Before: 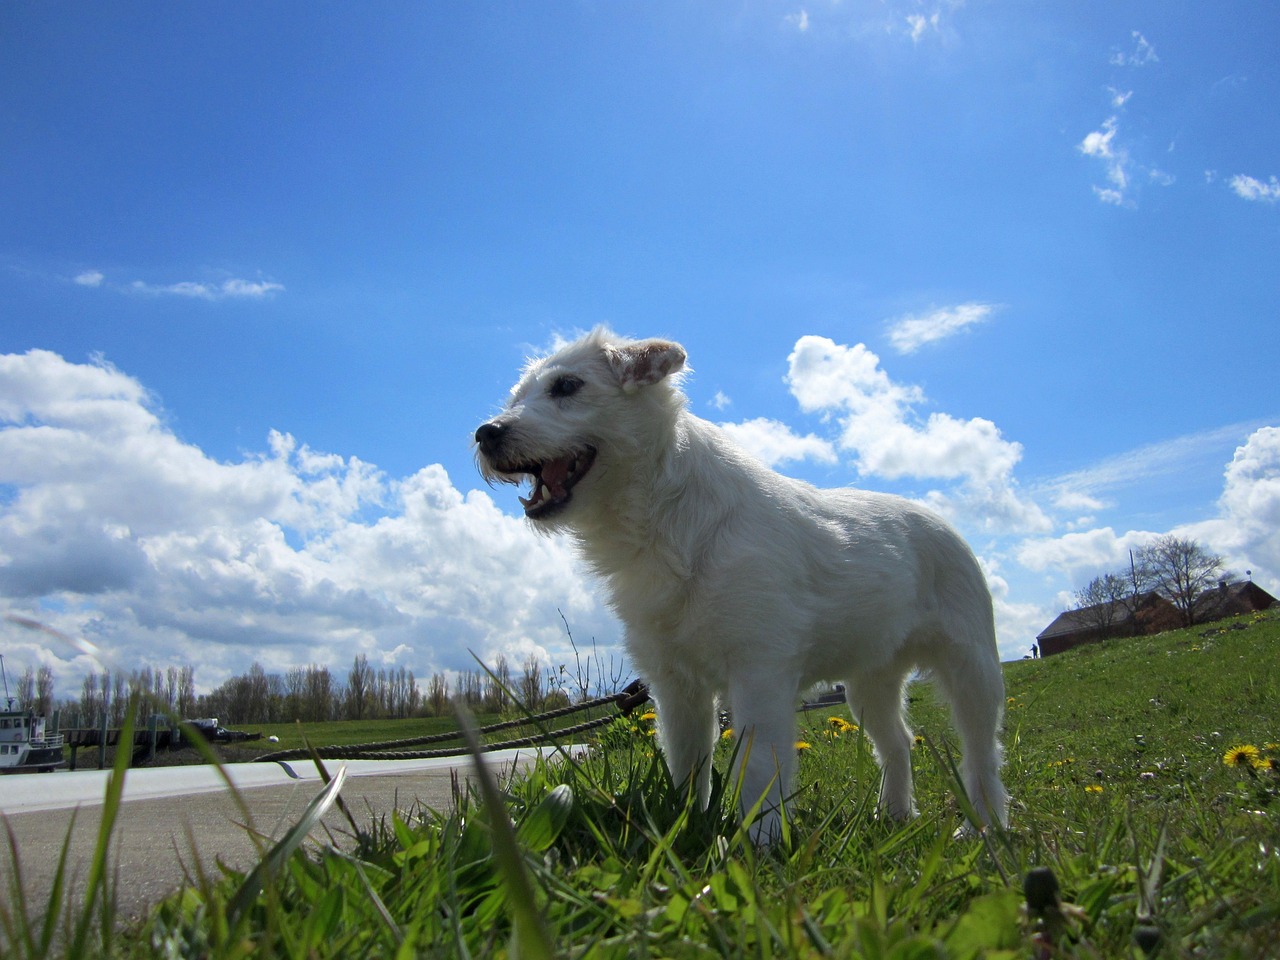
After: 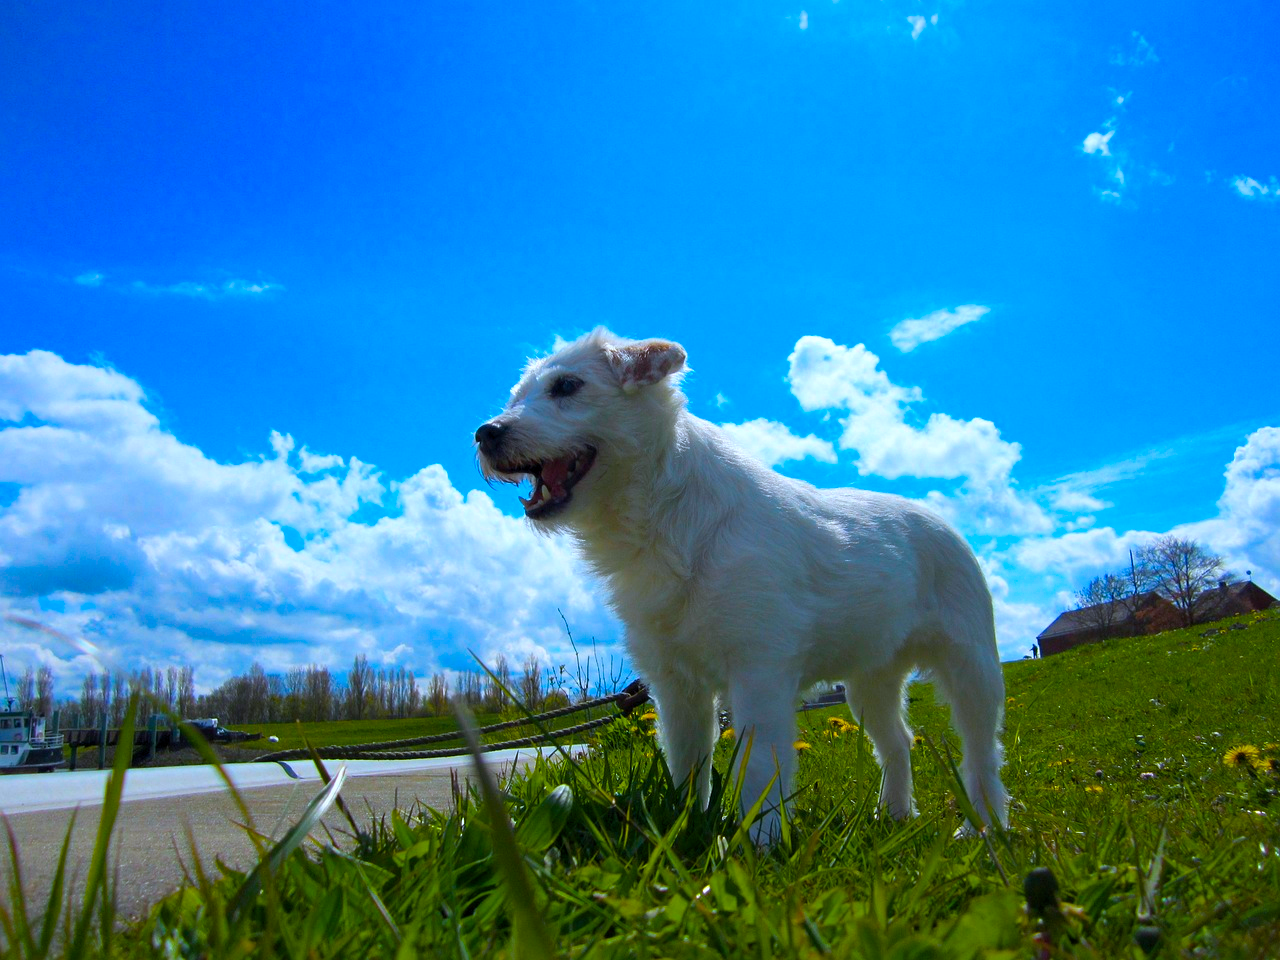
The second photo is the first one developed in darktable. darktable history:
color correction: highlights a* -2.13, highlights b* -18.32
color balance rgb: perceptual saturation grading › global saturation 65.321%, perceptual saturation grading › highlights 59.339%, perceptual saturation grading › mid-tones 49.324%, perceptual saturation grading › shadows 50.058%
